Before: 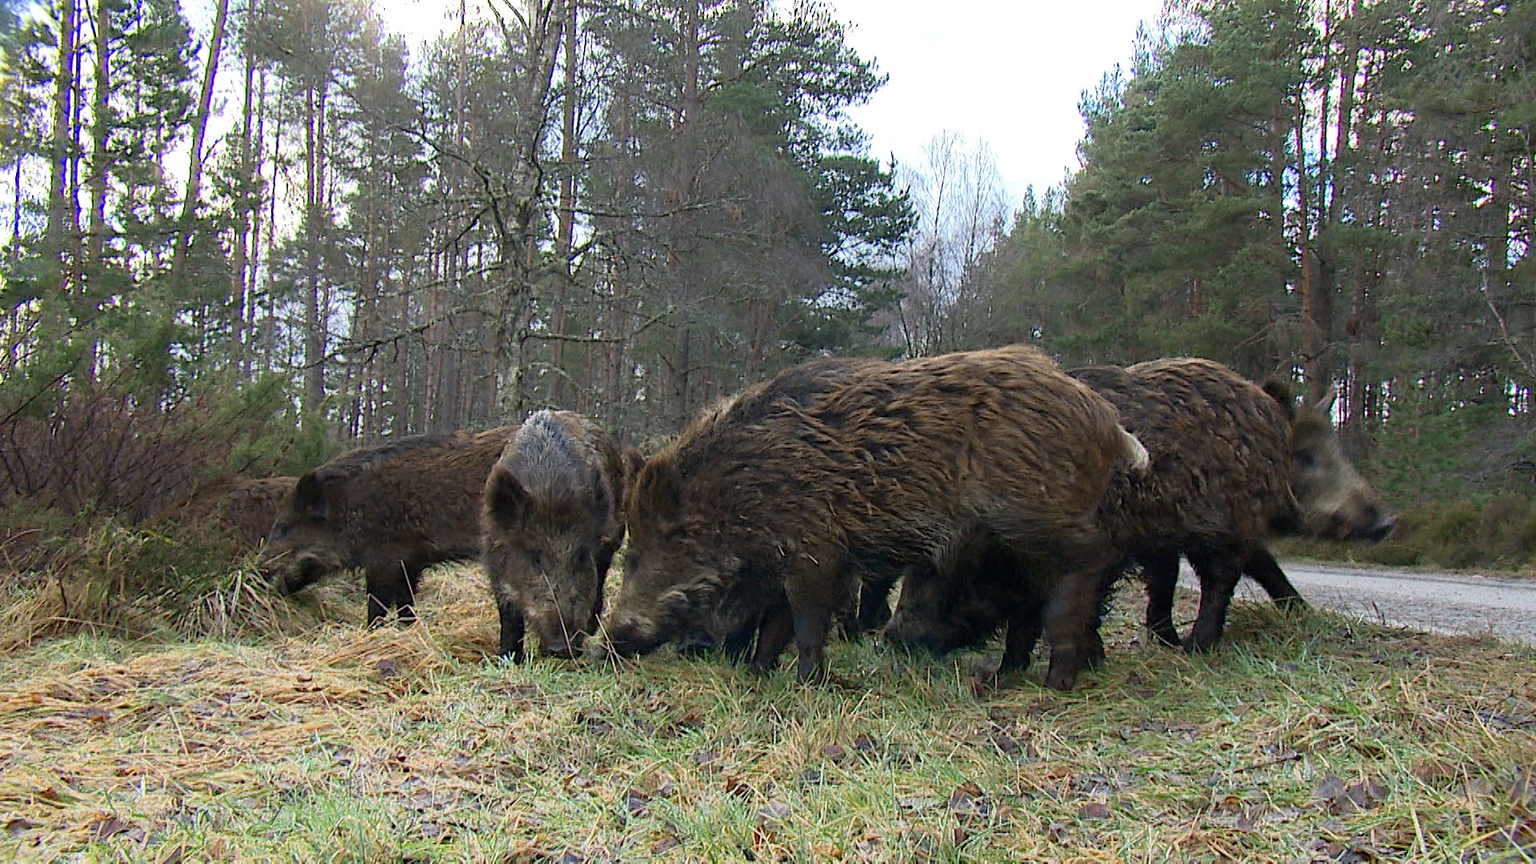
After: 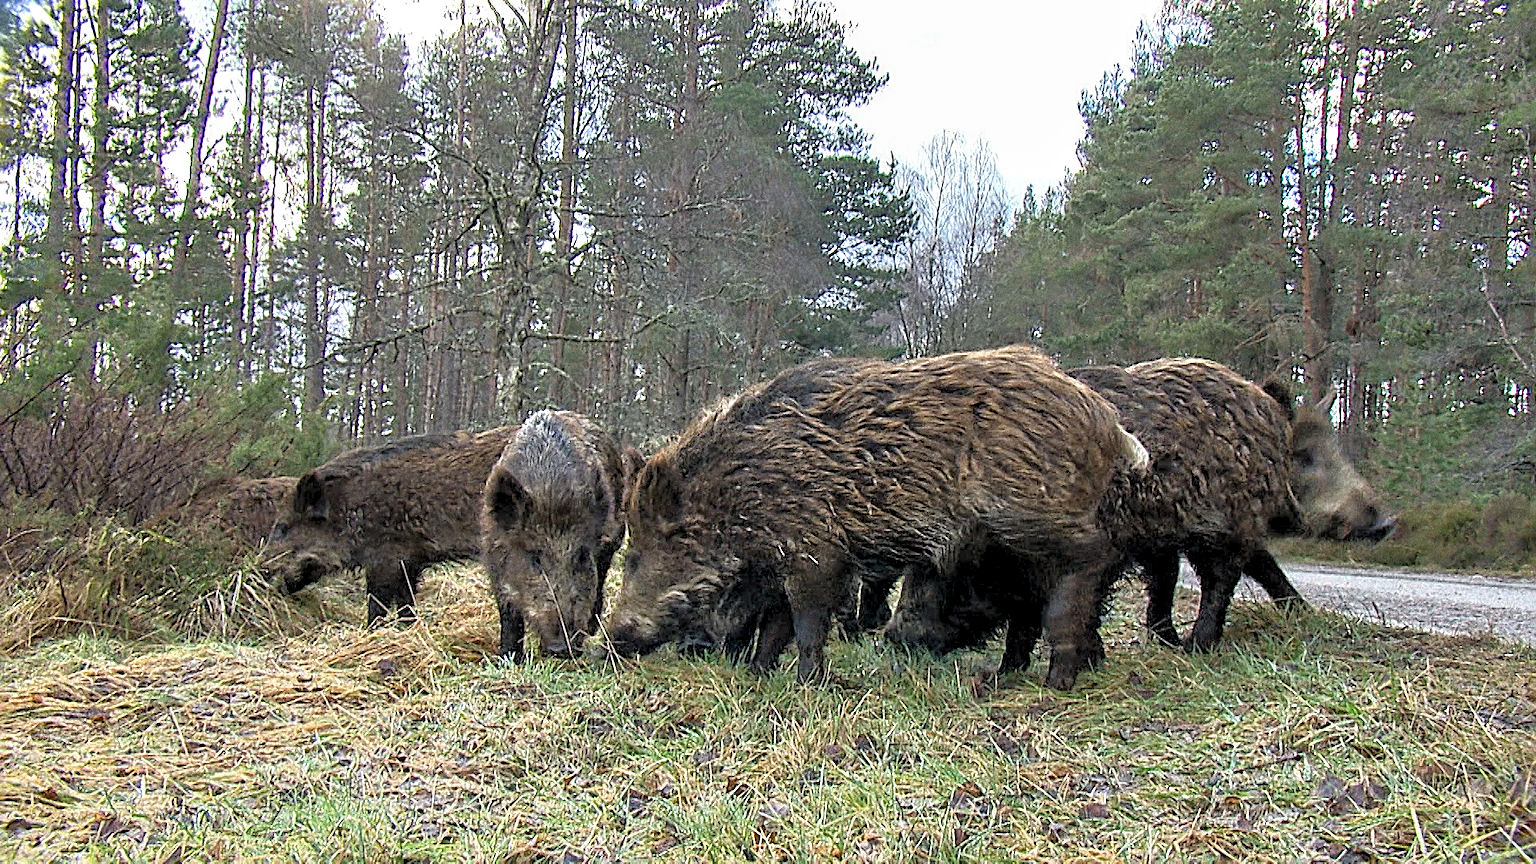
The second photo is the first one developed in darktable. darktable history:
local contrast: on, module defaults
levels: levels [0.116, 0.574, 1]
grain: coarseness 8.68 ISO, strength 31.94%
tone equalizer: -8 EV 2 EV, -7 EV 2 EV, -6 EV 2 EV, -5 EV 2 EV, -4 EV 2 EV, -3 EV 1.5 EV, -2 EV 1 EV, -1 EV 0.5 EV
sharpen: radius 2.767
